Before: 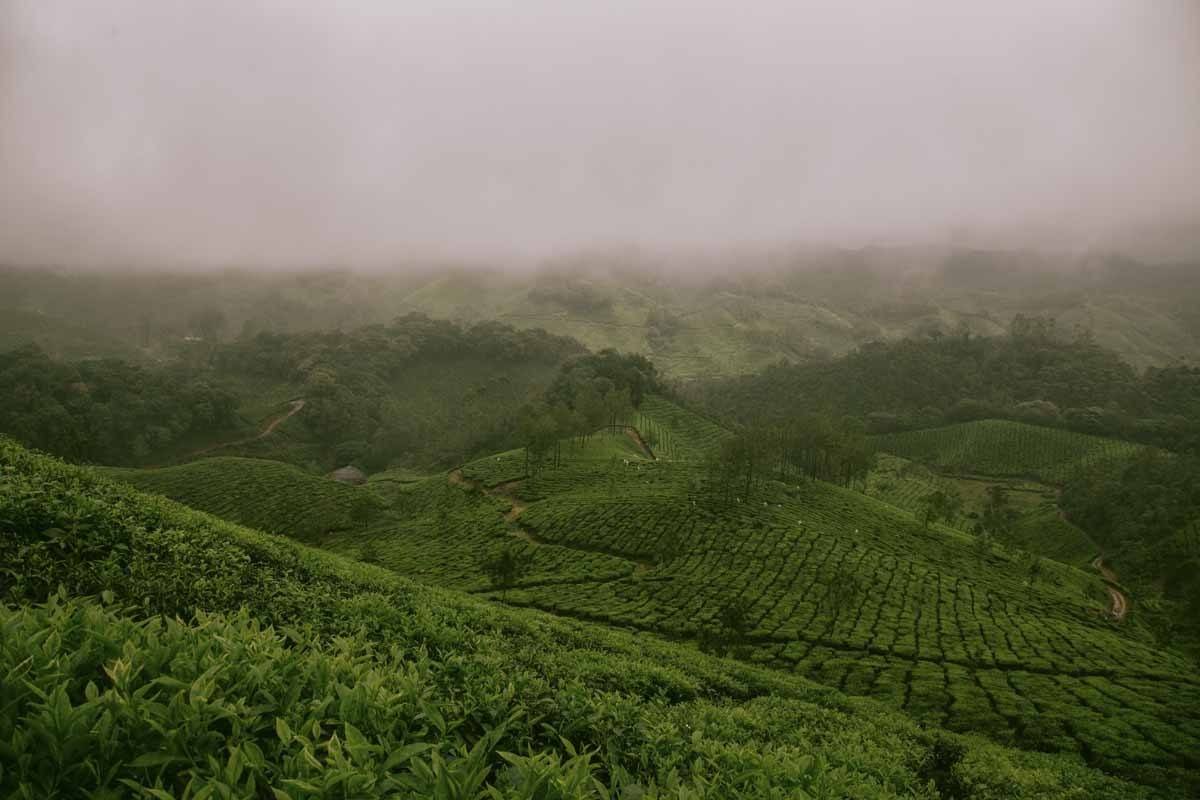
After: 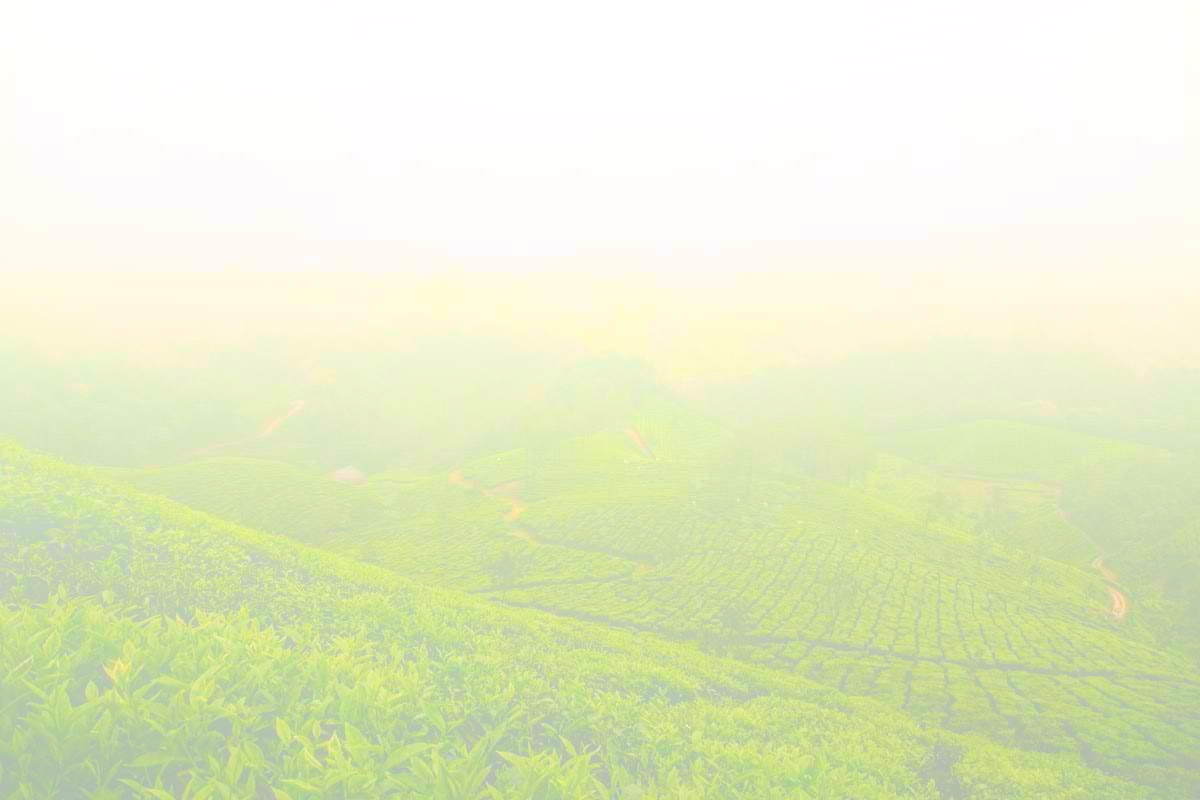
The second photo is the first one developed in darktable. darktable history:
contrast brightness saturation: contrast 0.2, brightness 0.16, saturation 0.22
local contrast: on, module defaults
bloom: size 85%, threshold 5%, strength 85%
